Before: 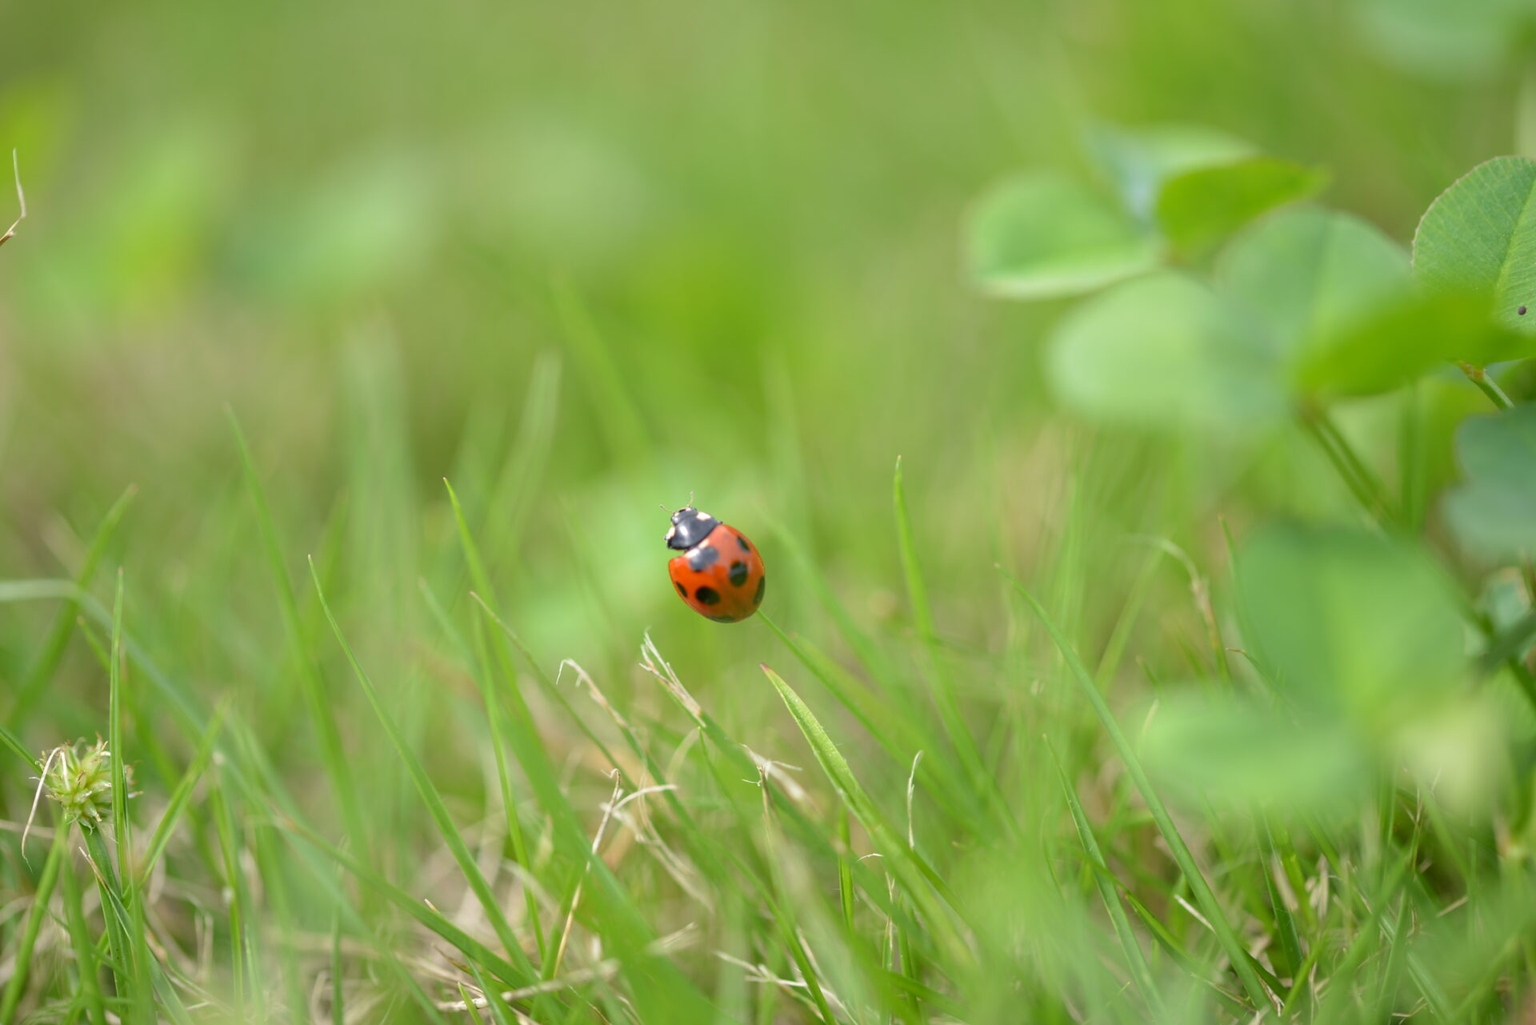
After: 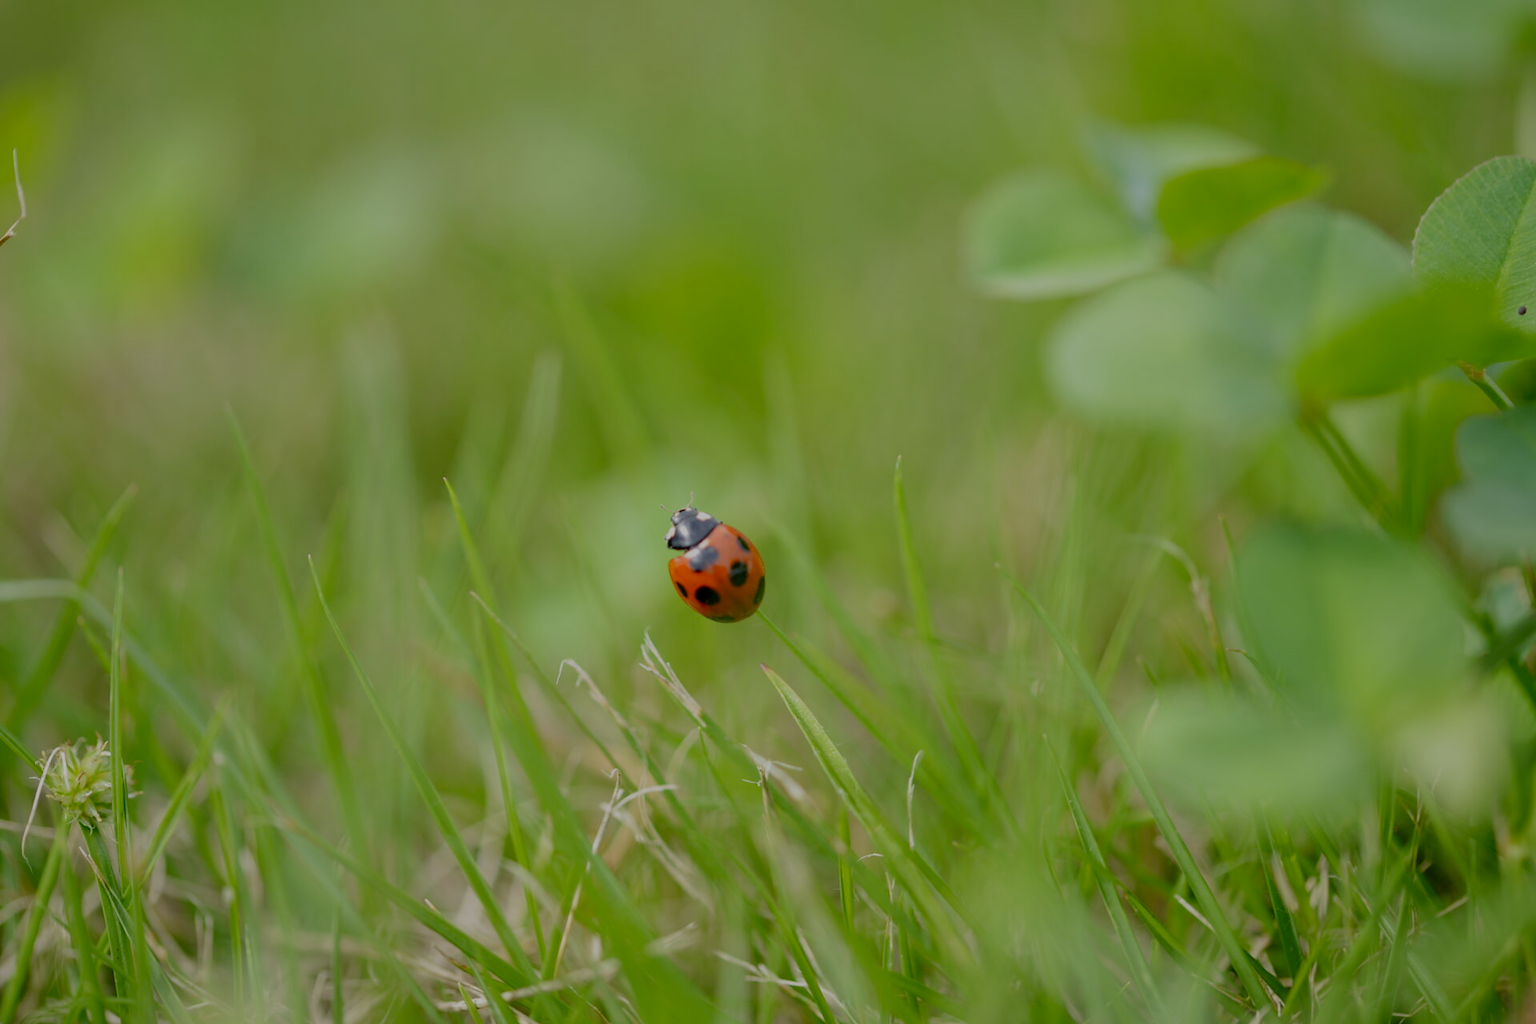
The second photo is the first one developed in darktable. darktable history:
filmic rgb: middle gray luminance 30%, black relative exposure -9 EV, white relative exposure 7 EV, threshold 6 EV, target black luminance 0%, hardness 2.94, latitude 2.04%, contrast 0.963, highlights saturation mix 5%, shadows ↔ highlights balance 12.16%, add noise in highlights 0, preserve chrominance no, color science v3 (2019), use custom middle-gray values true, iterations of high-quality reconstruction 0, contrast in highlights soft, enable highlight reconstruction true
